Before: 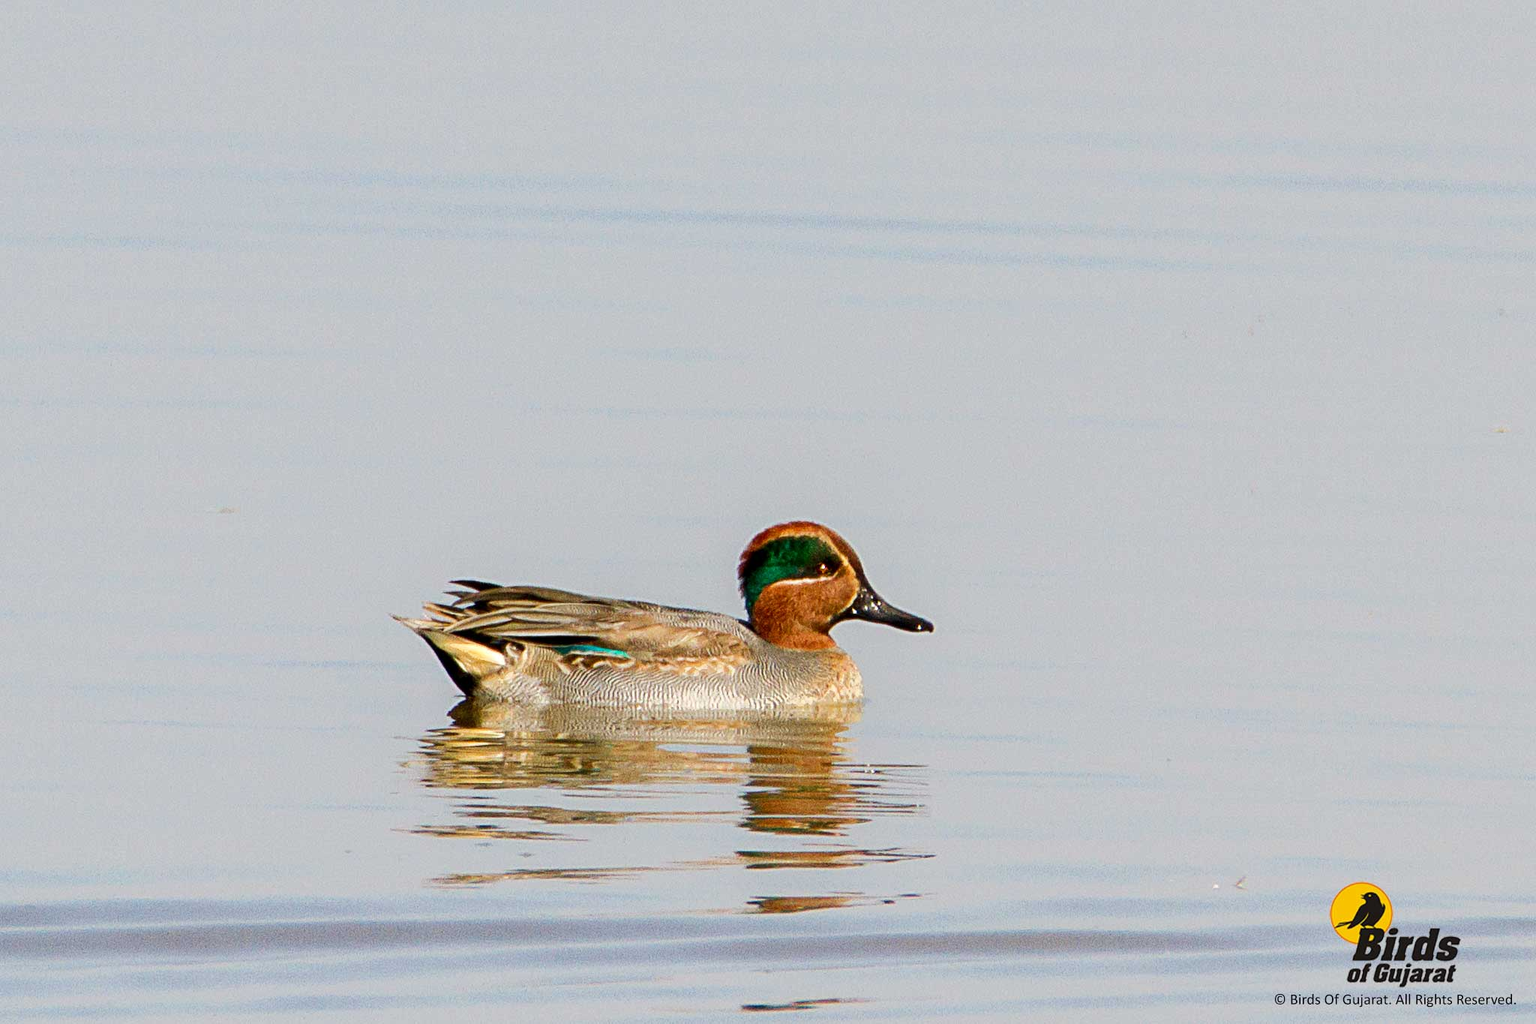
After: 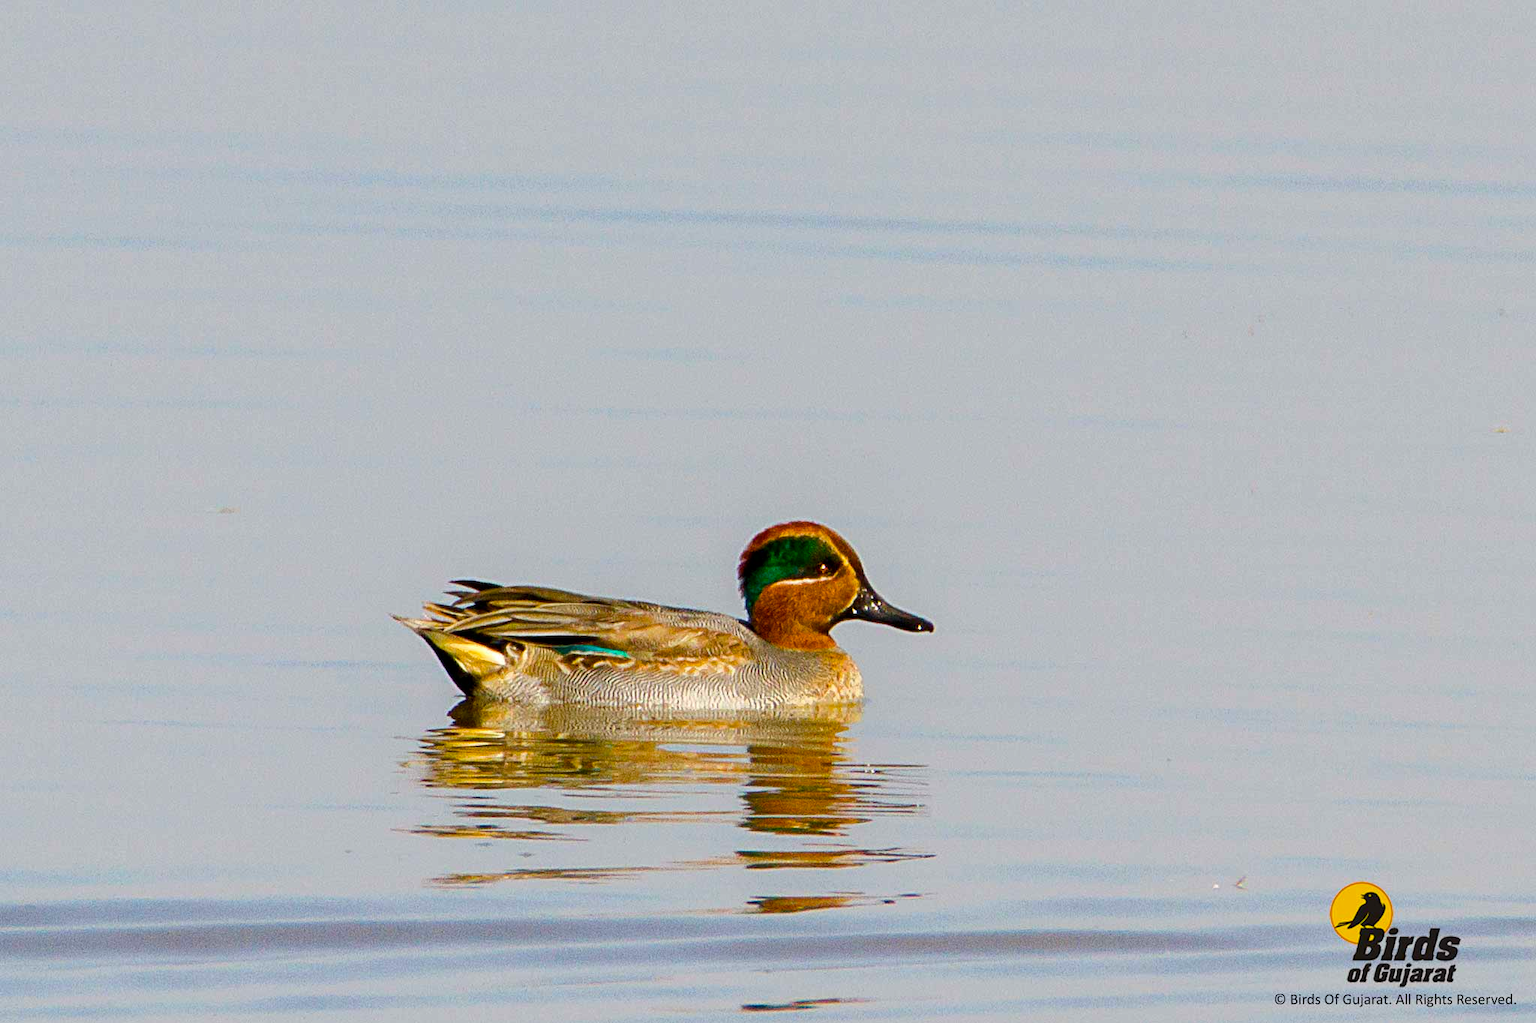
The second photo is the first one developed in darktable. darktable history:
tone curve: curves: ch0 [(0, 0) (0.641, 0.595) (1, 1)], color space Lab, linked channels, preserve colors none
color balance rgb: linear chroma grading › global chroma 15%, perceptual saturation grading › global saturation 30%
